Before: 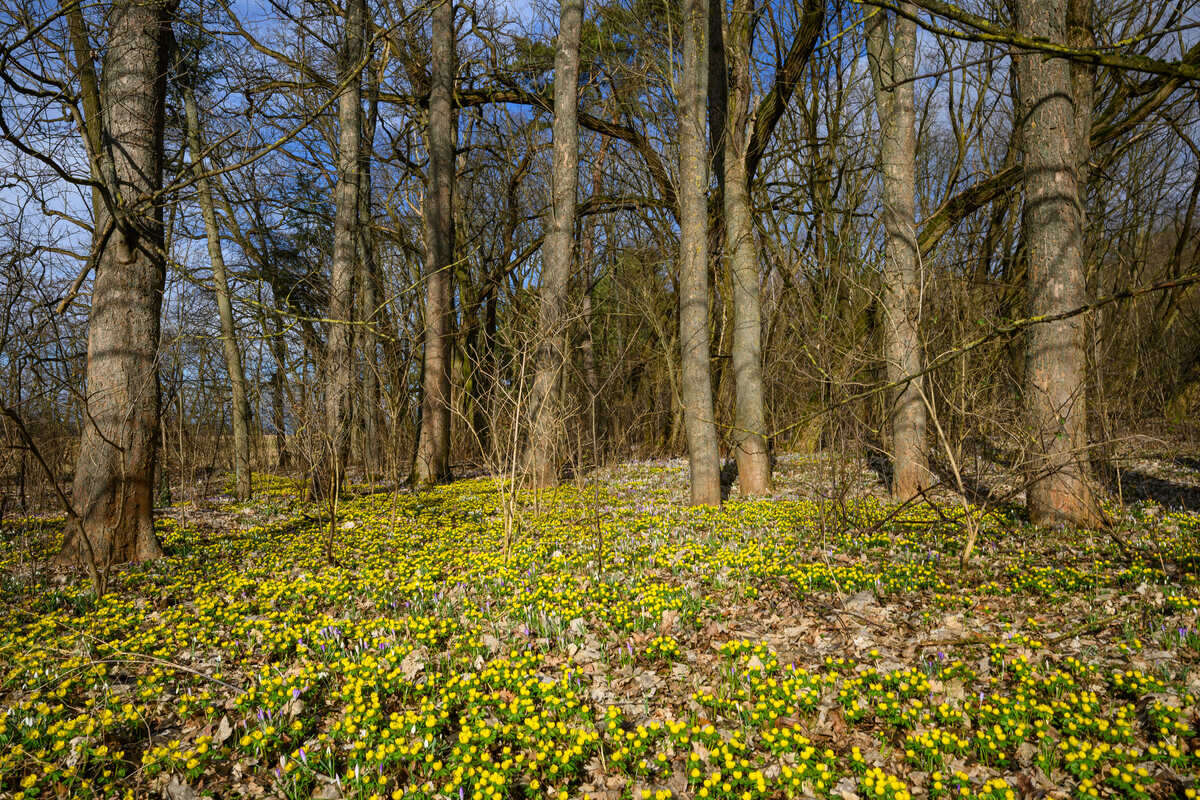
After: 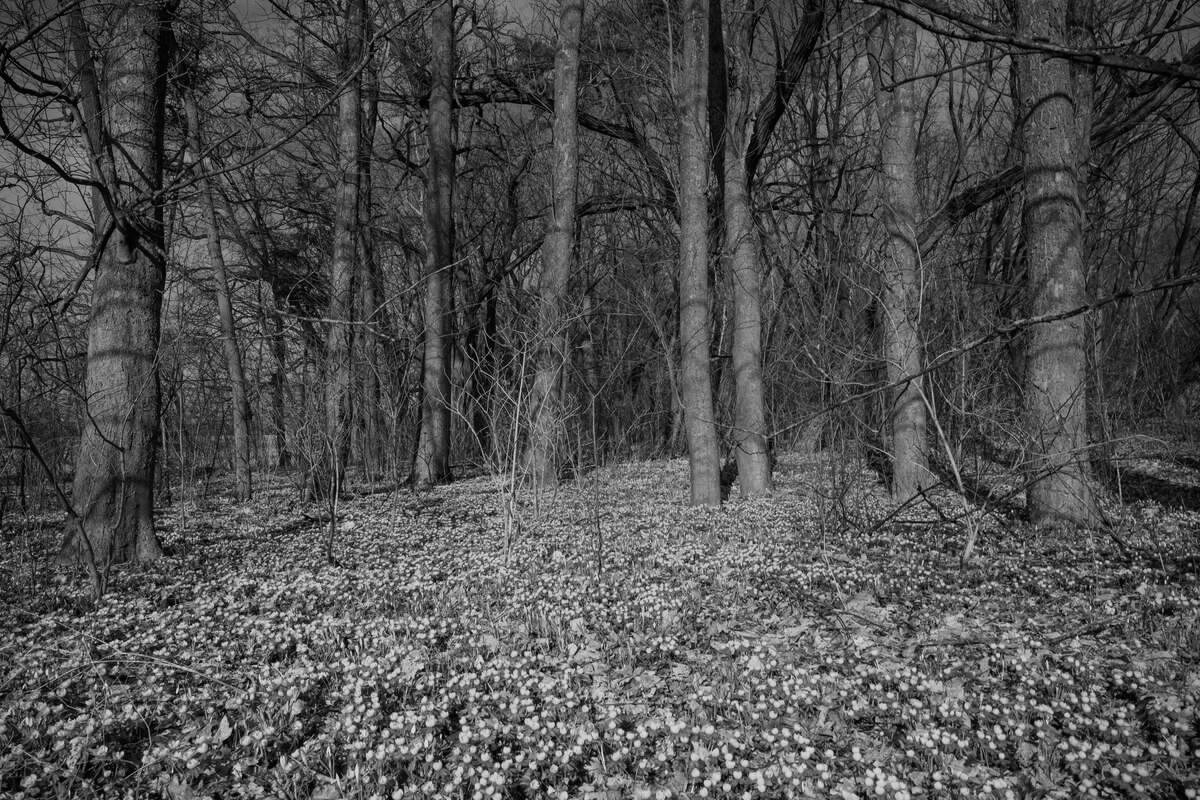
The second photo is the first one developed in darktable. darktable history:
white balance: red 1.004, blue 1.096
vignetting: fall-off start 91.19%
monochrome: a 26.22, b 42.67, size 0.8
graduated density: rotation 5.63°, offset 76.9
